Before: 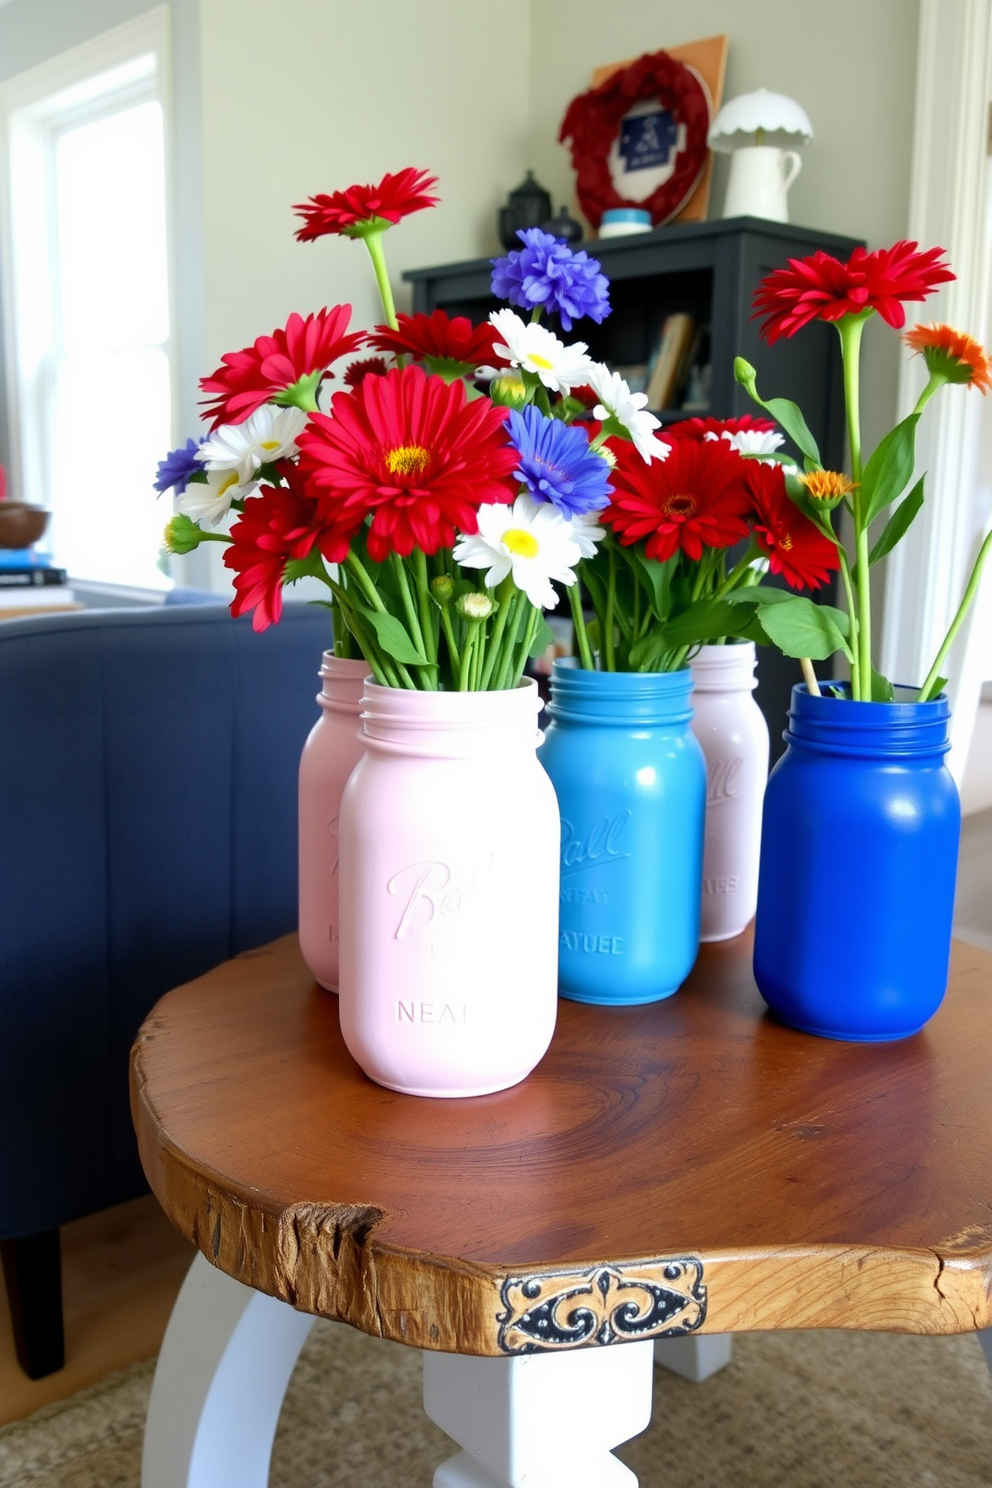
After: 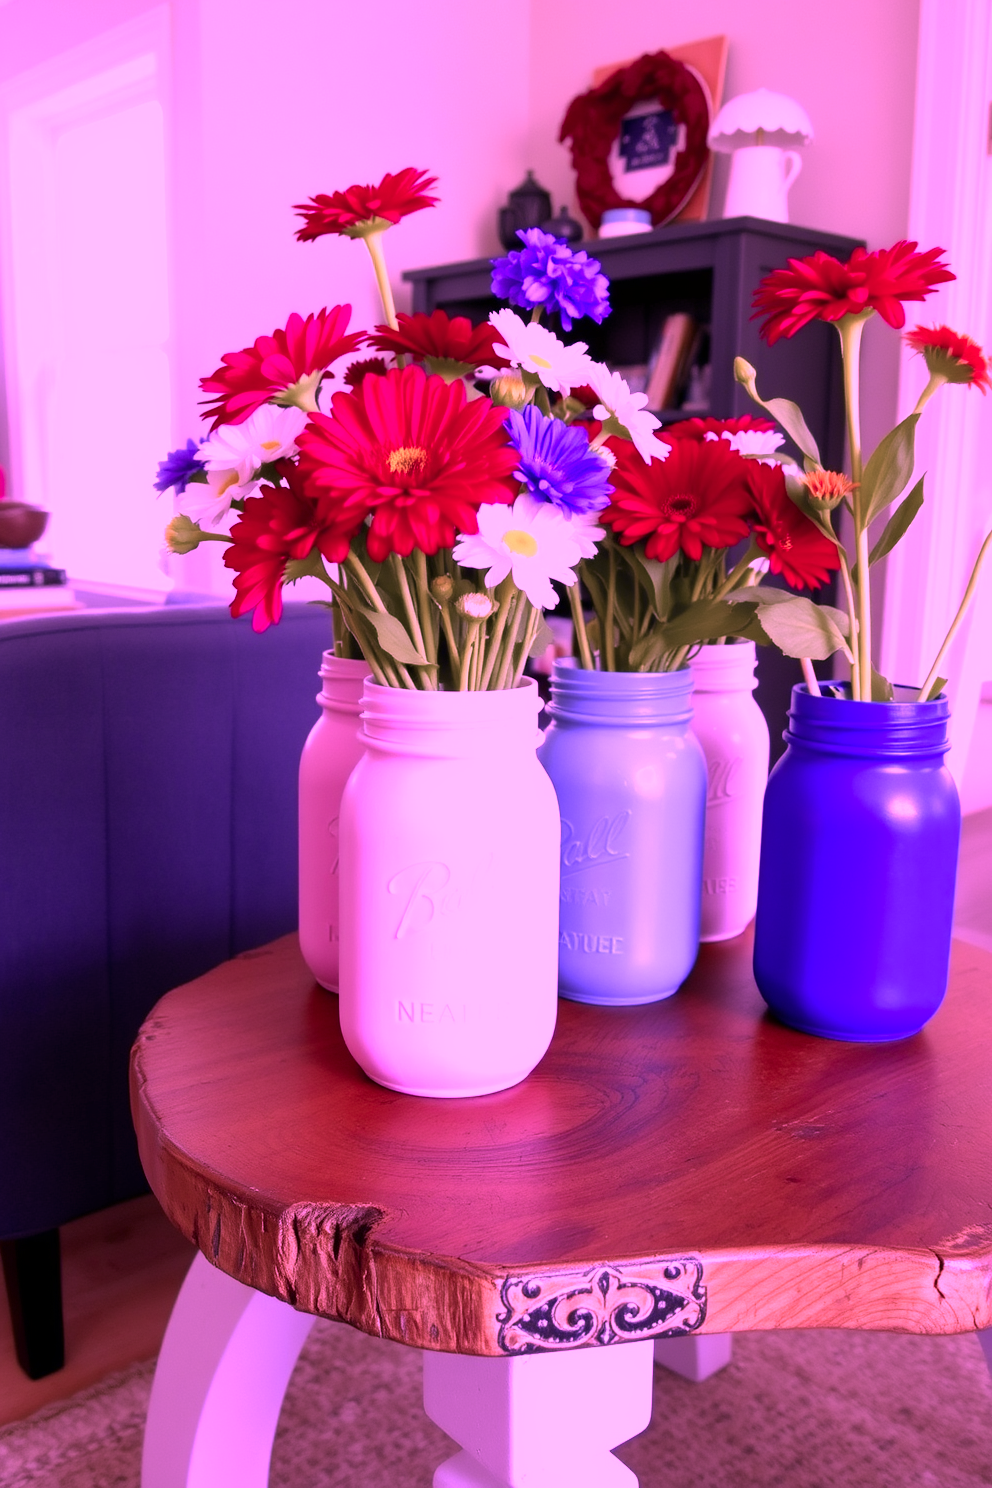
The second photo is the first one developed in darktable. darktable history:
color balance rgb: perceptual saturation grading › global saturation 0.51%
color calibration: illuminant custom, x 0.263, y 0.52, temperature 7011.91 K, saturation algorithm version 1 (2020)
